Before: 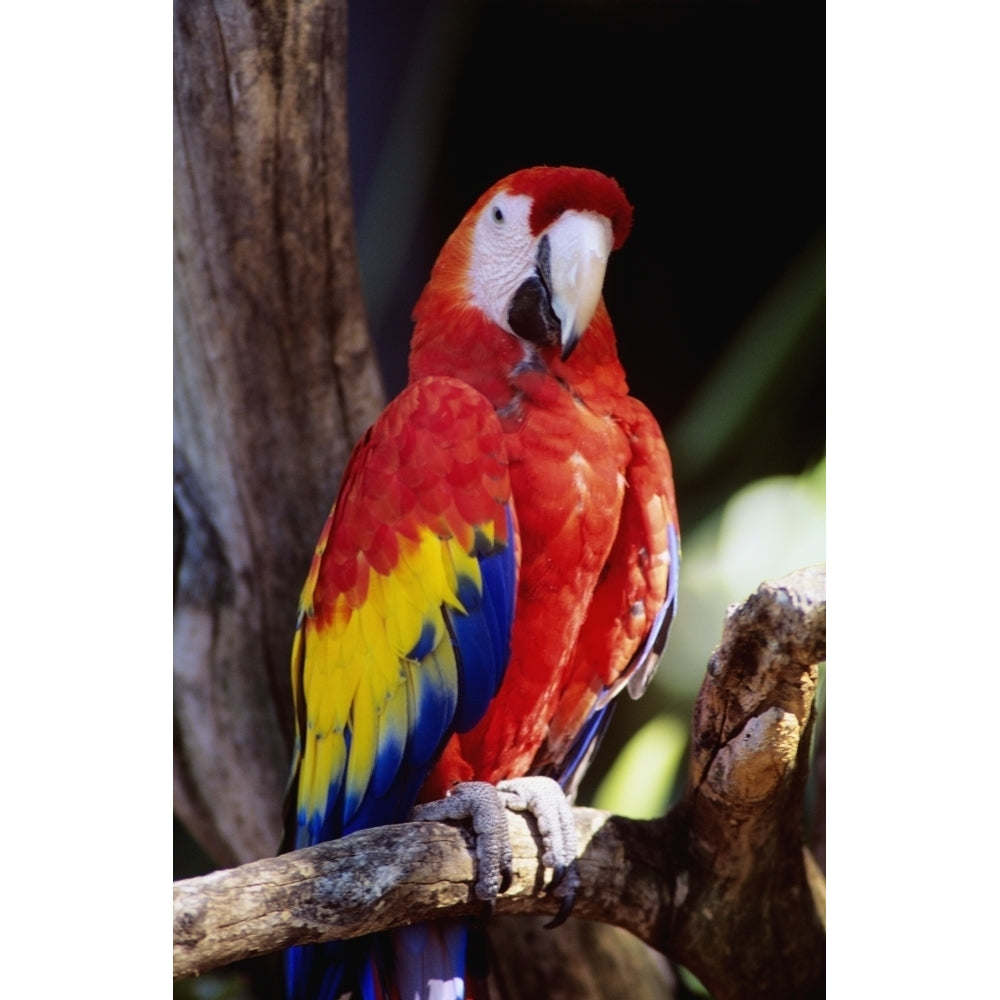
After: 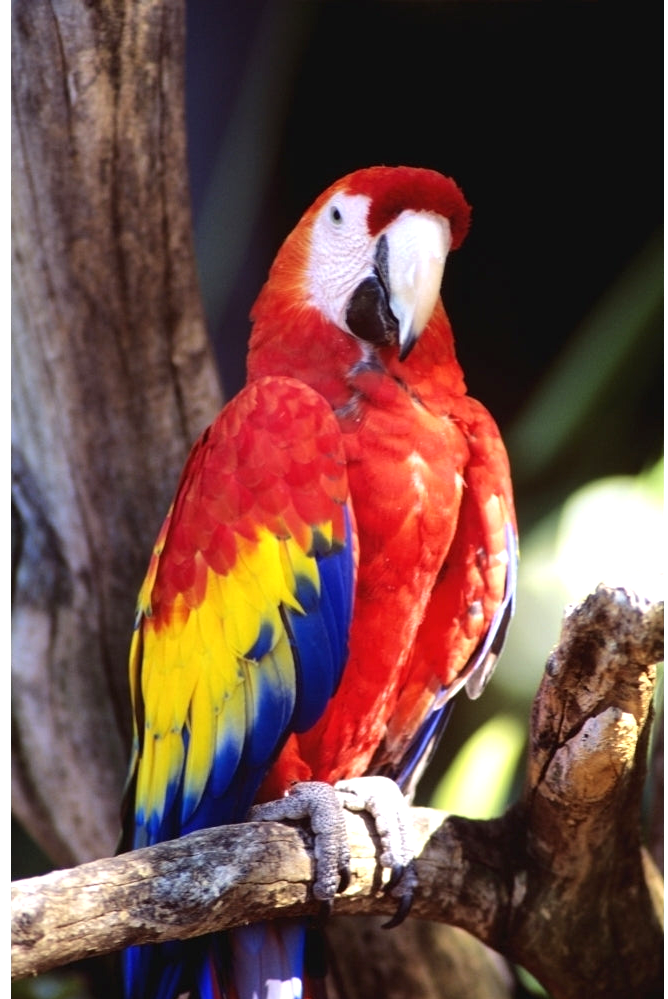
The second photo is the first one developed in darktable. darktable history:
crop and rotate: left 16.218%, right 16.907%
exposure: black level correction 0, exposure 0.698 EV, compensate highlight preservation false
